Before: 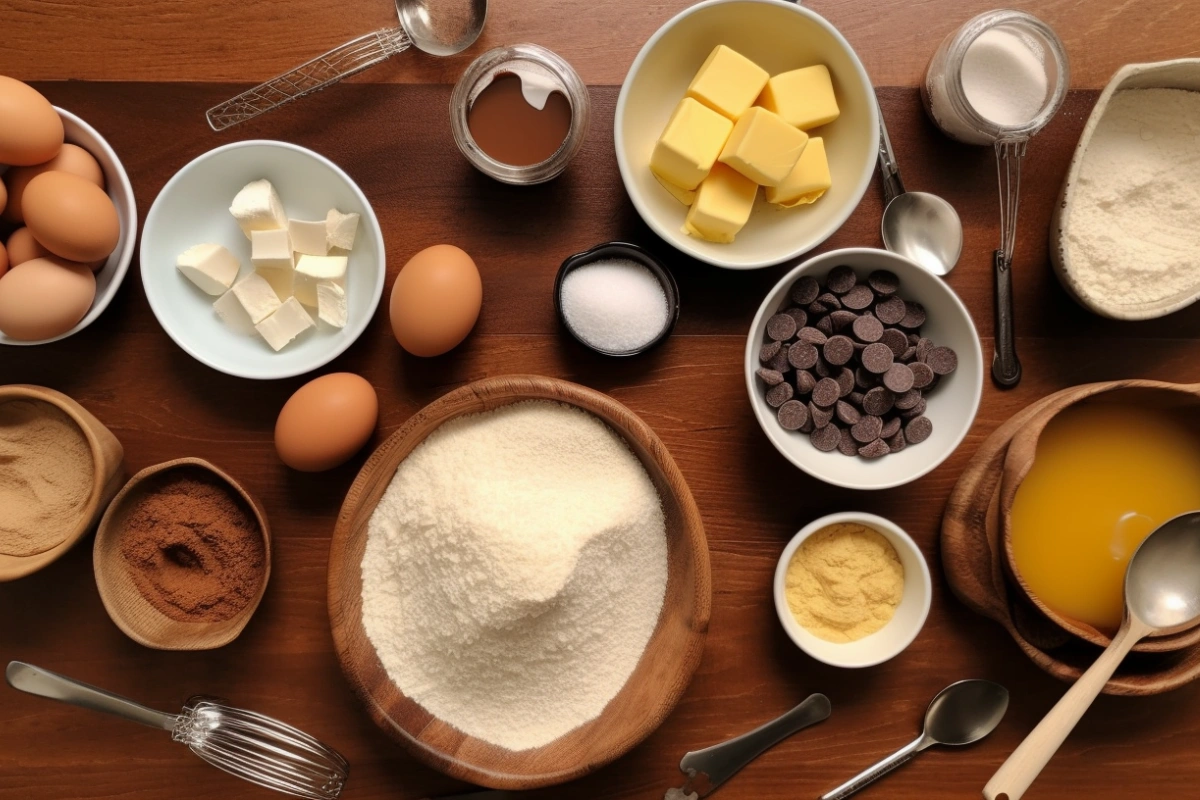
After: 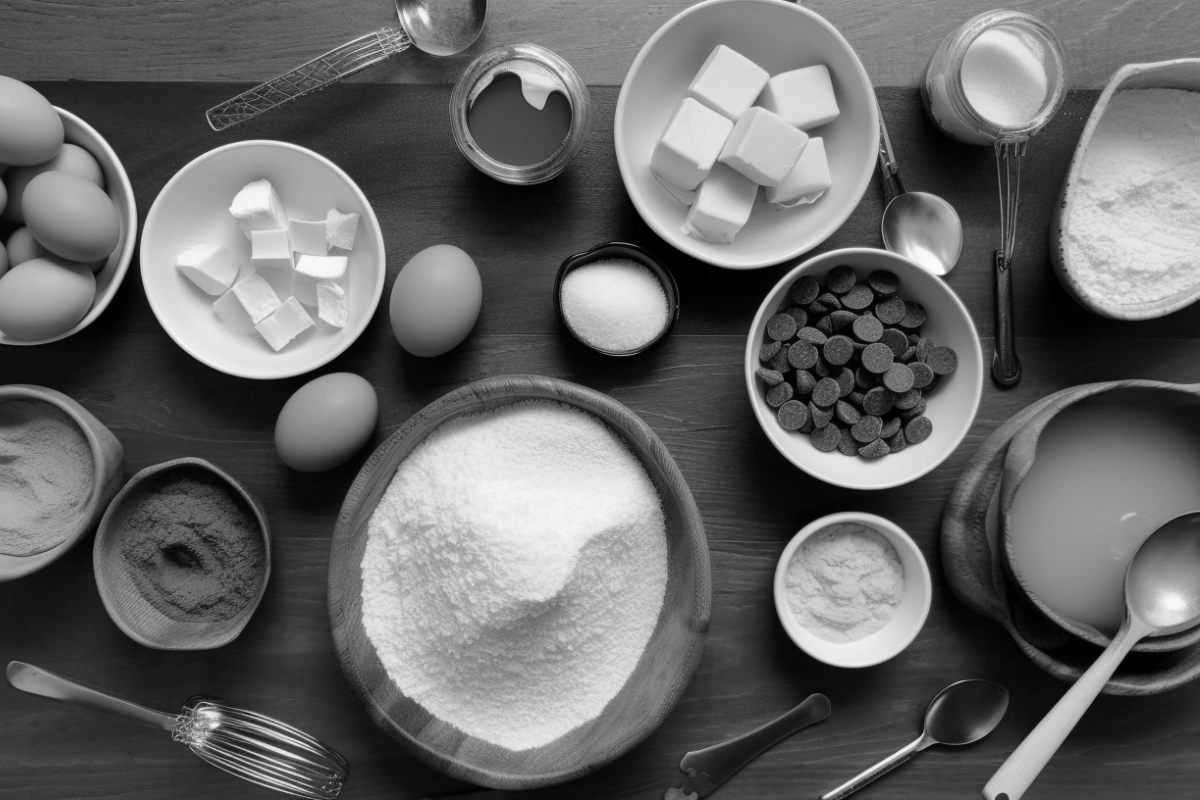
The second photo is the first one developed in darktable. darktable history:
levels: levels [0, 0.499, 1]
monochrome: a 32, b 64, size 2.3
color calibration: x 0.334, y 0.349, temperature 5426 K
